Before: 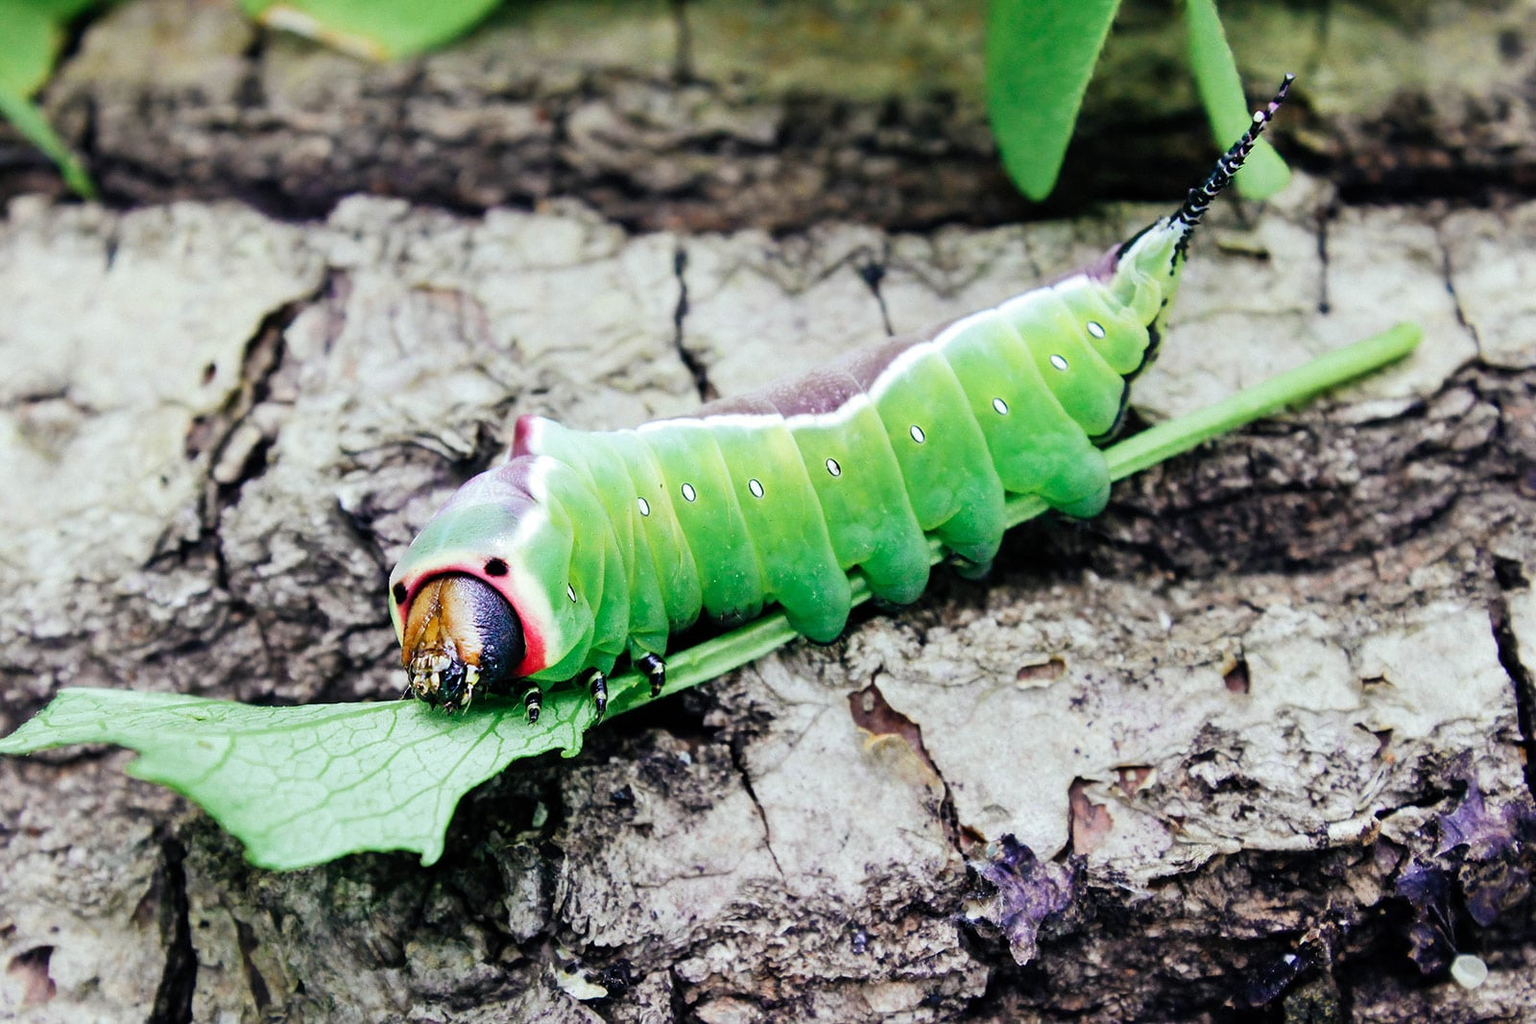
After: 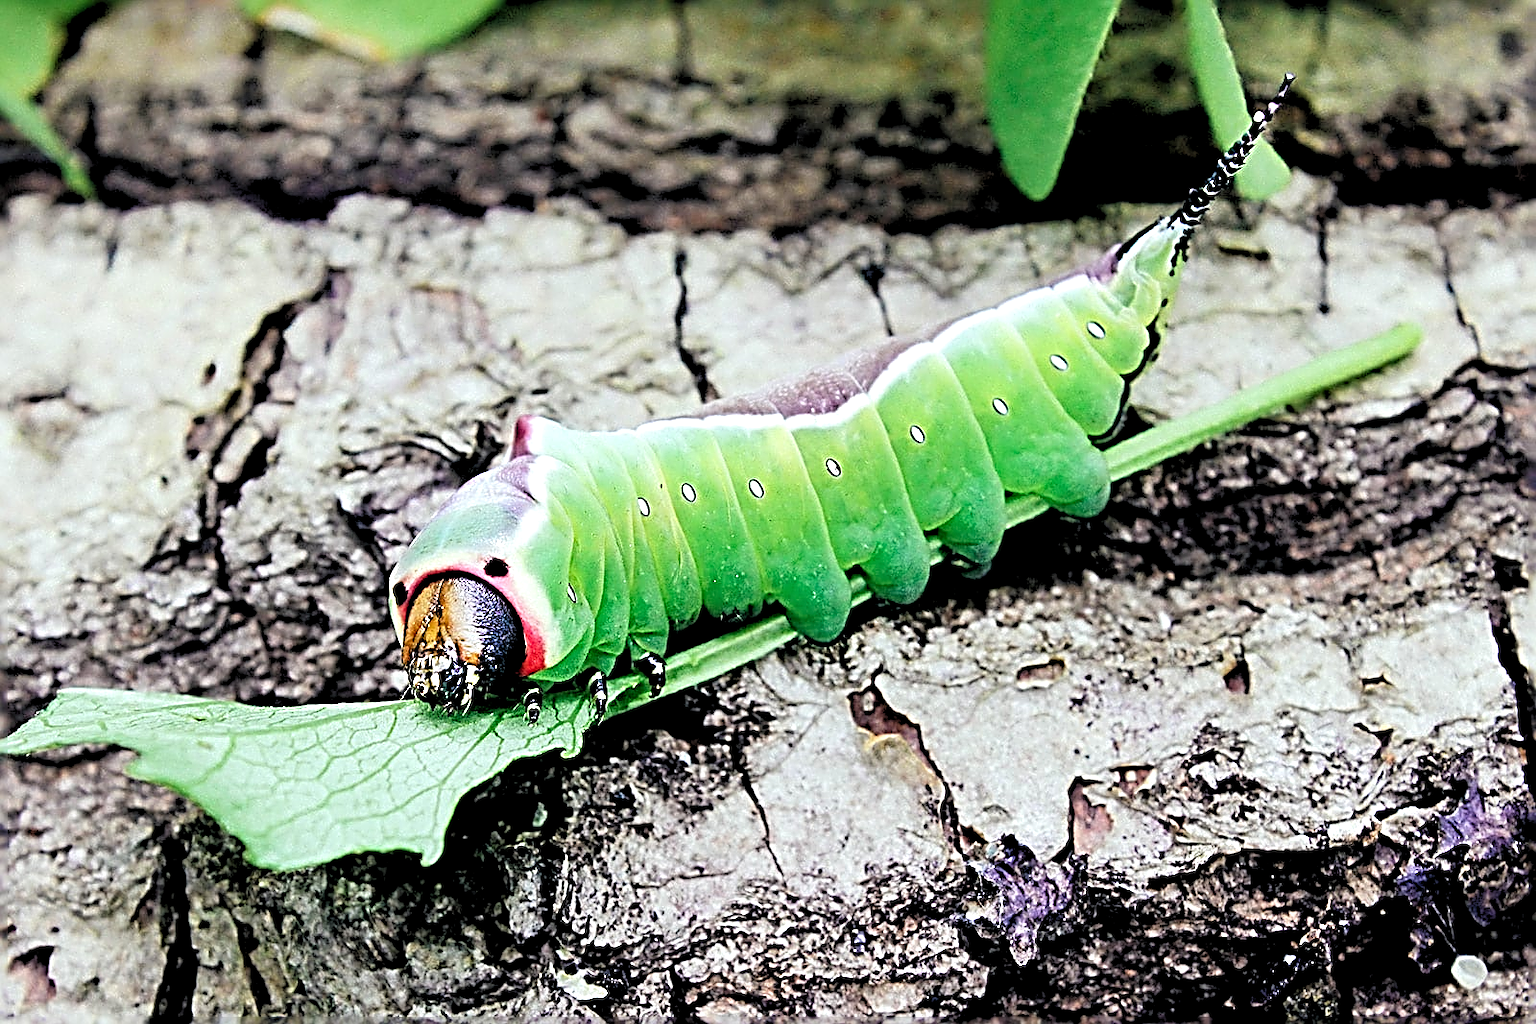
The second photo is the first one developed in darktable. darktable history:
sharpen: radius 3.158, amount 1.731
rgb levels: levels [[0.013, 0.434, 0.89], [0, 0.5, 1], [0, 0.5, 1]]
